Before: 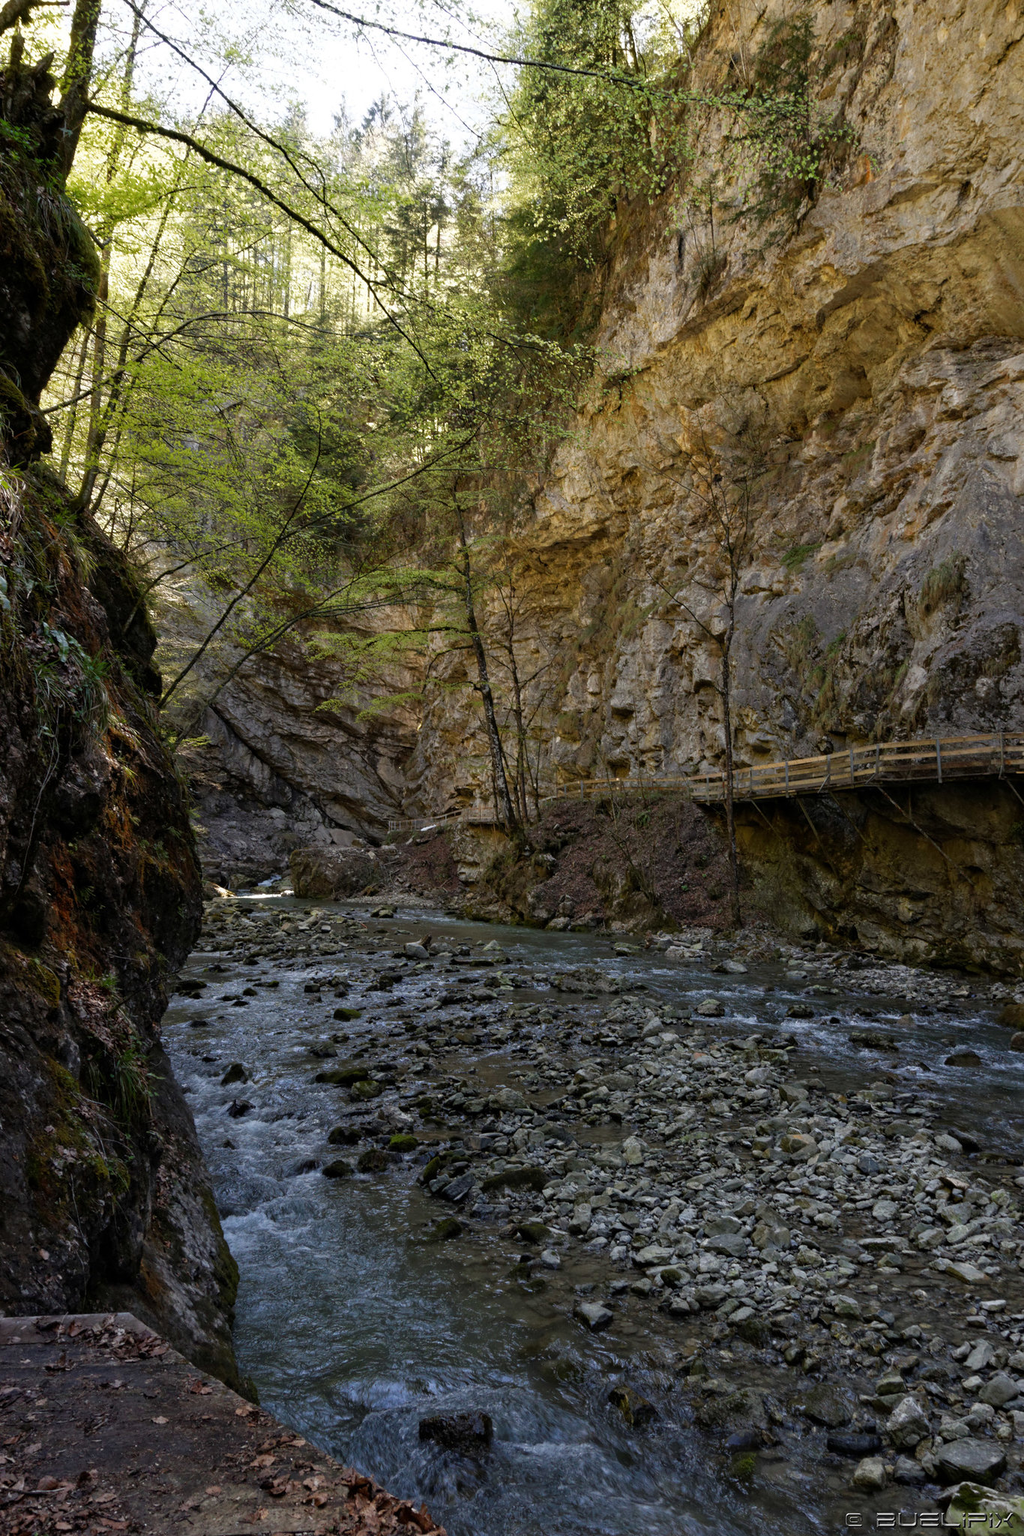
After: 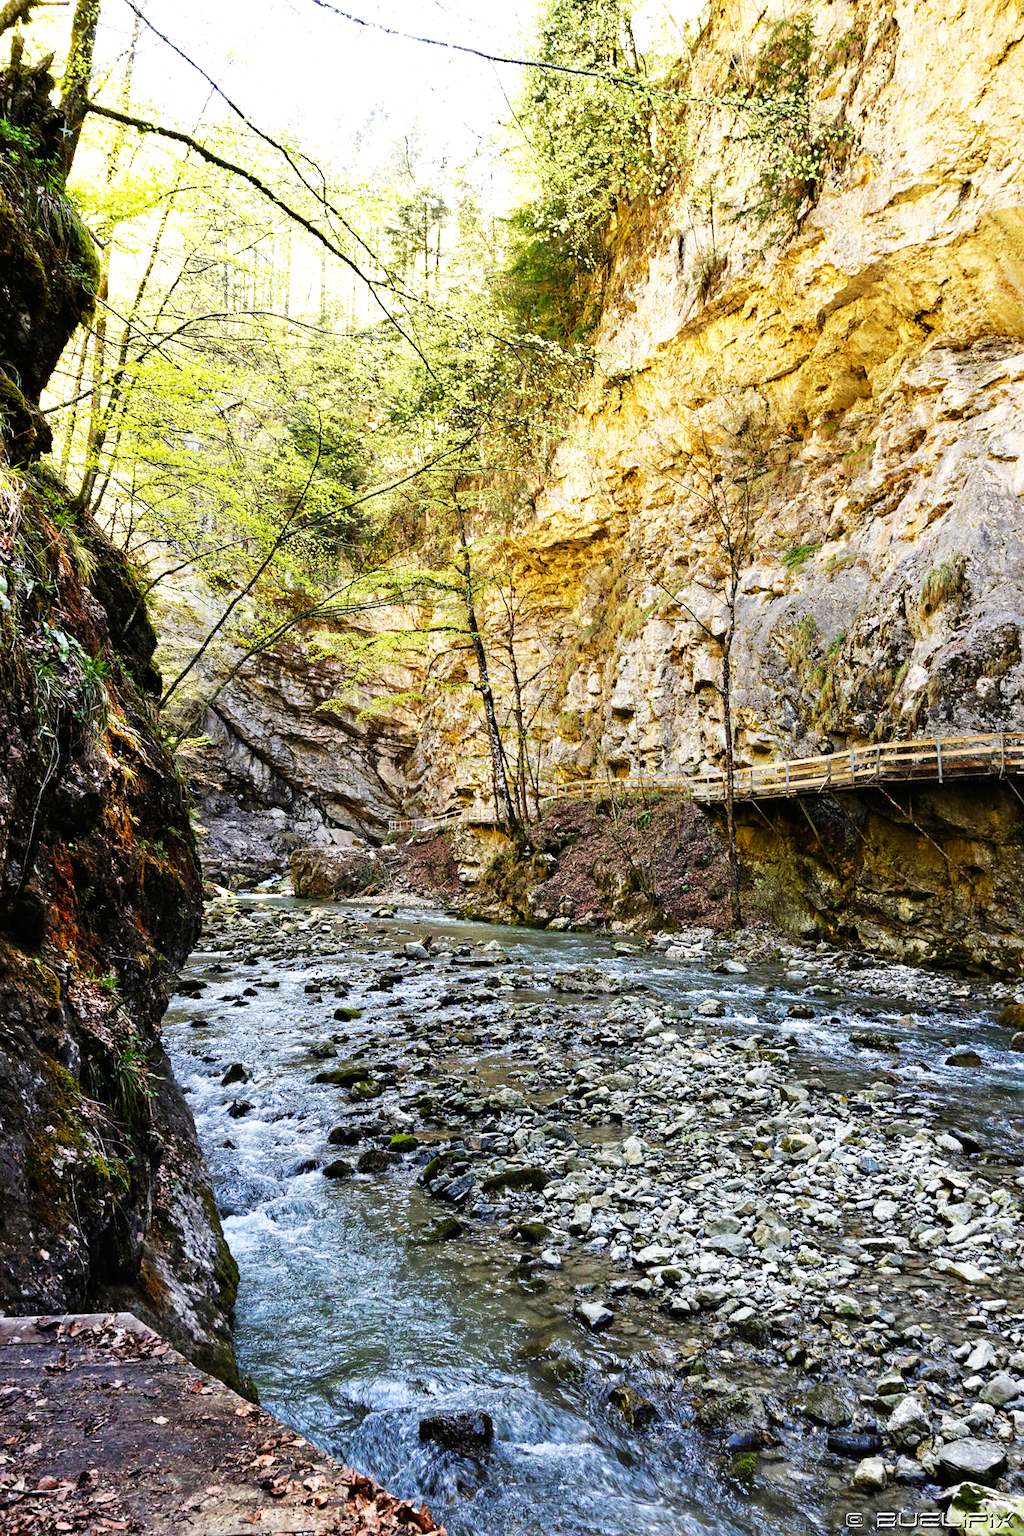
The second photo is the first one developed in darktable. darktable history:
exposure: black level correction 0, exposure 0.894 EV, compensate exposure bias true, compensate highlight preservation false
base curve: curves: ch0 [(0, 0) (0.007, 0.004) (0.027, 0.03) (0.046, 0.07) (0.207, 0.54) (0.442, 0.872) (0.673, 0.972) (1, 1)], preserve colors none
sharpen: amount 0.211
